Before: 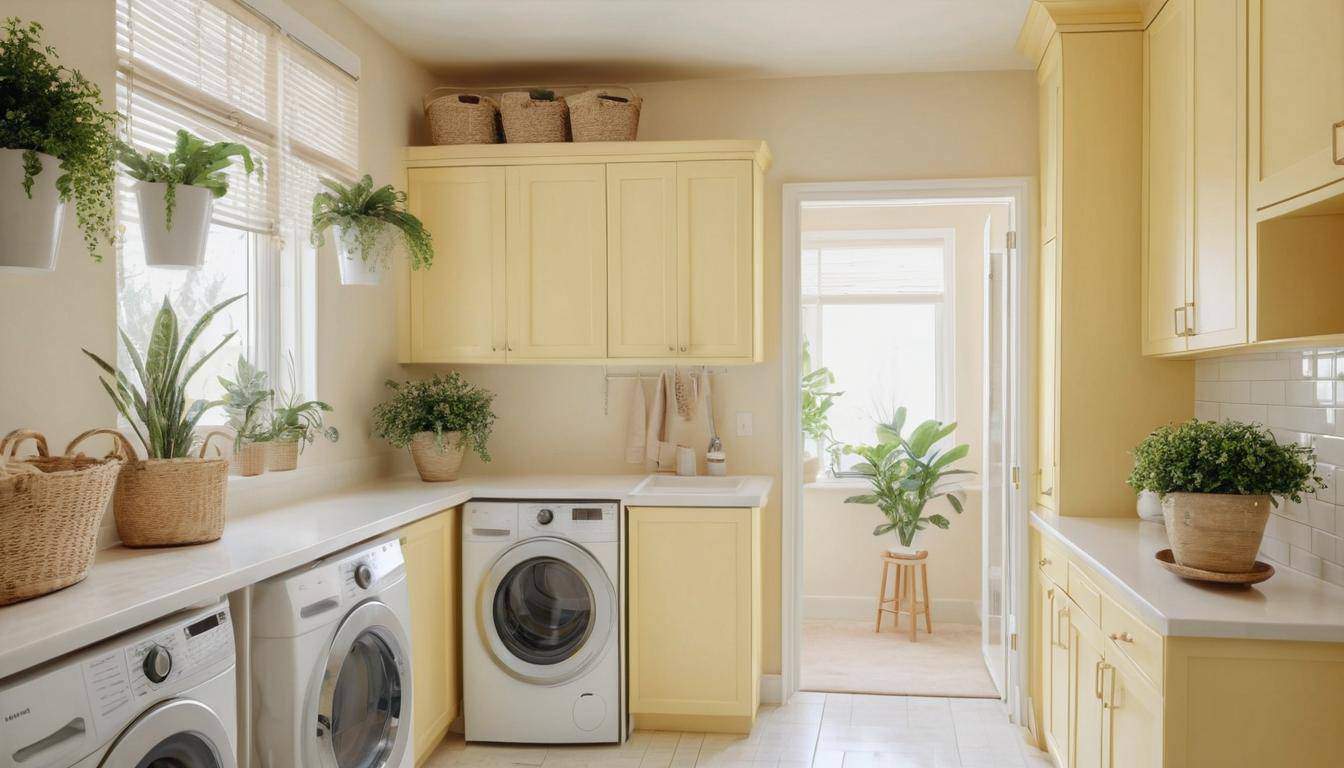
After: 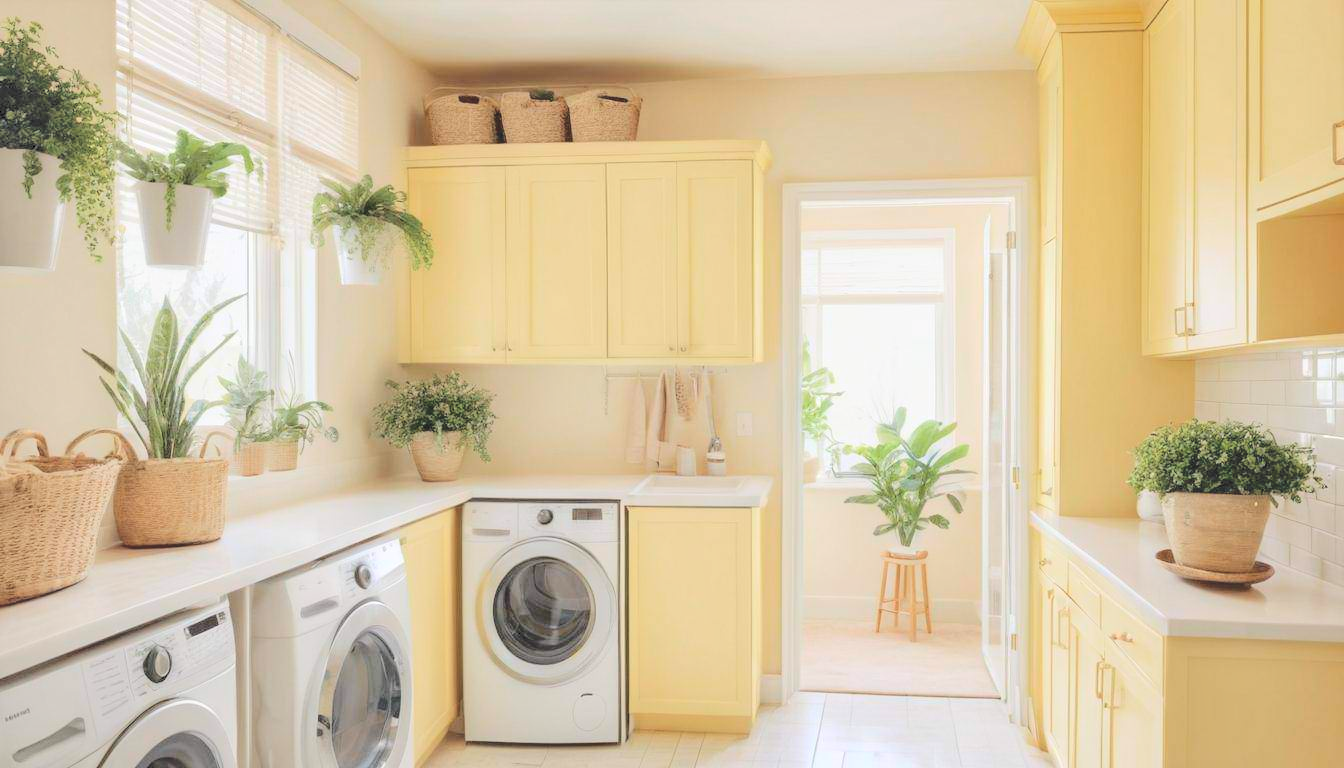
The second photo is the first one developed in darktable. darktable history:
contrast brightness saturation: brightness 1
shadows and highlights: low approximation 0.01, soften with gaussian
